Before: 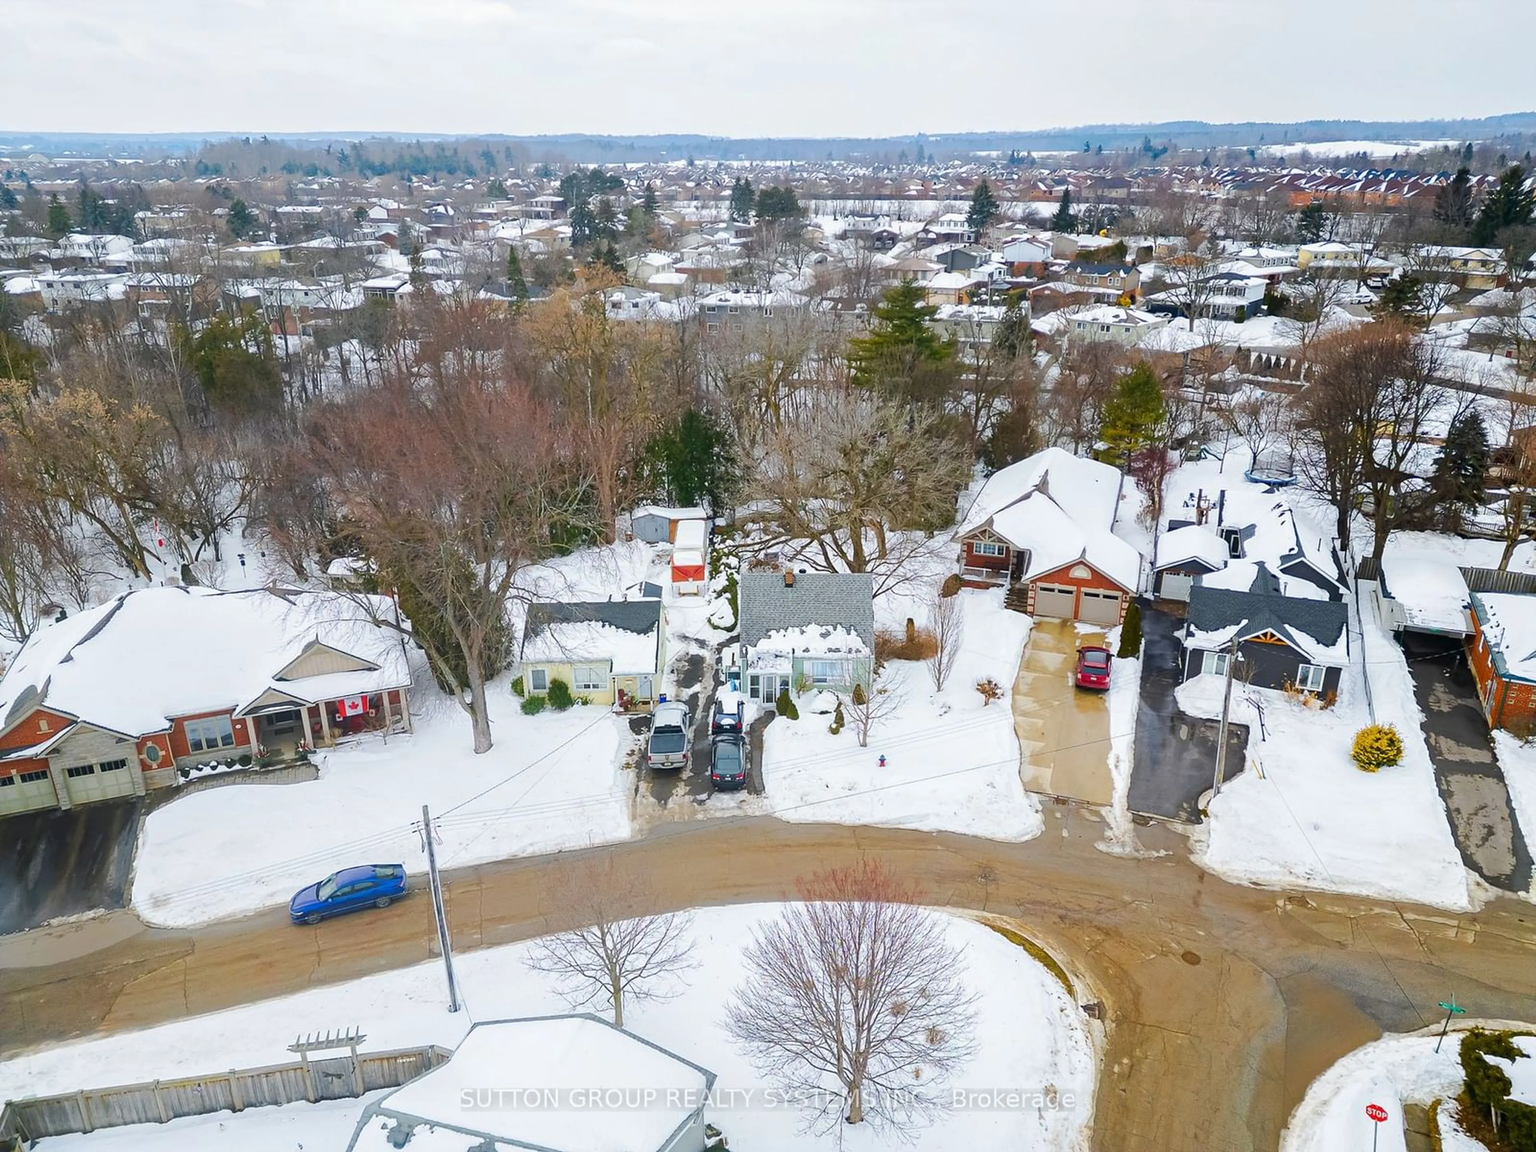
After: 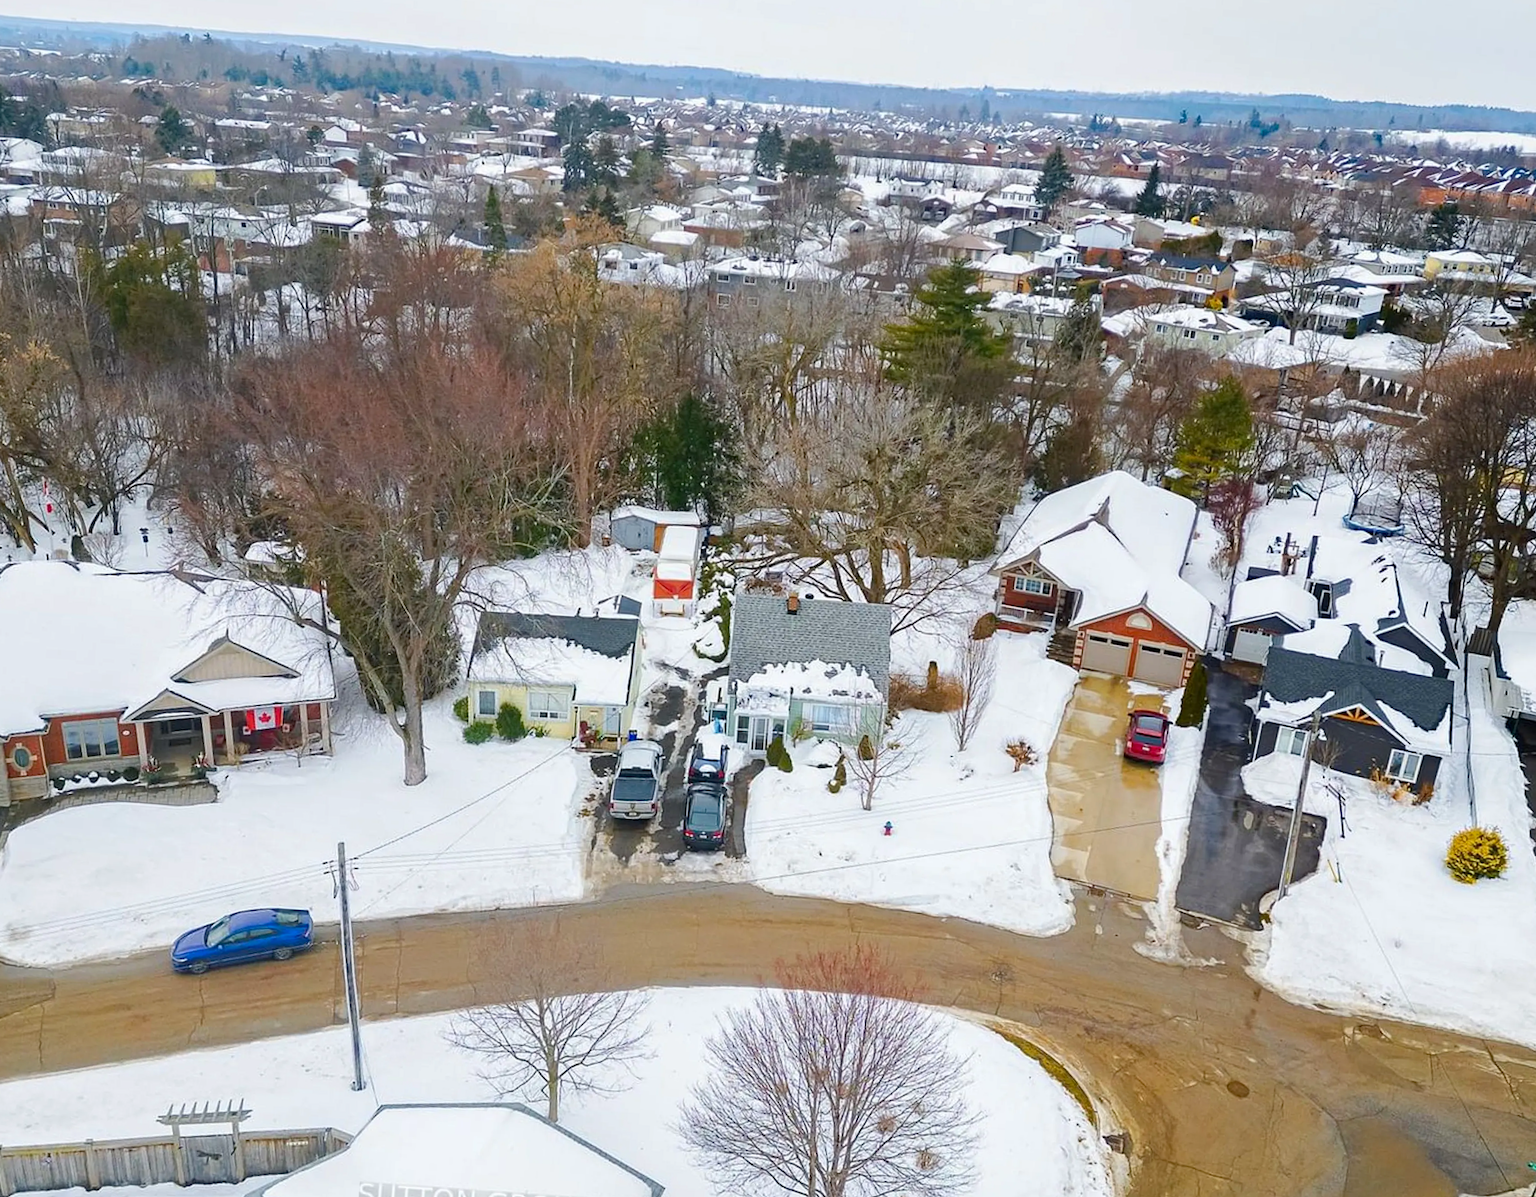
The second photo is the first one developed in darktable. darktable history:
haze removal: adaptive false
crop and rotate: left 10.071%, top 10.071%, right 10.02%, bottom 10.02%
rotate and perspective: rotation 4.1°, automatic cropping off
